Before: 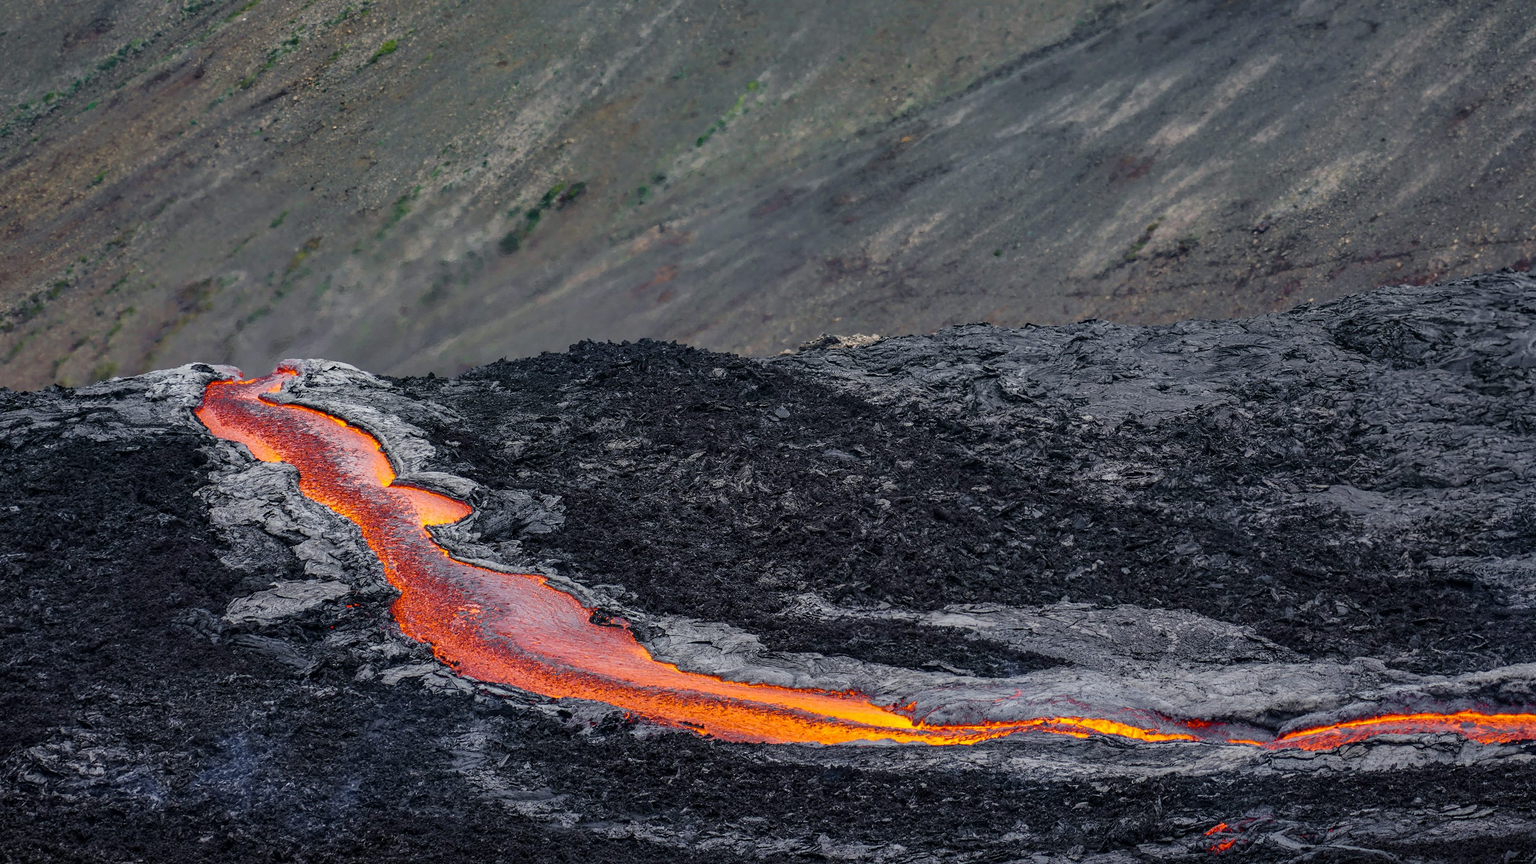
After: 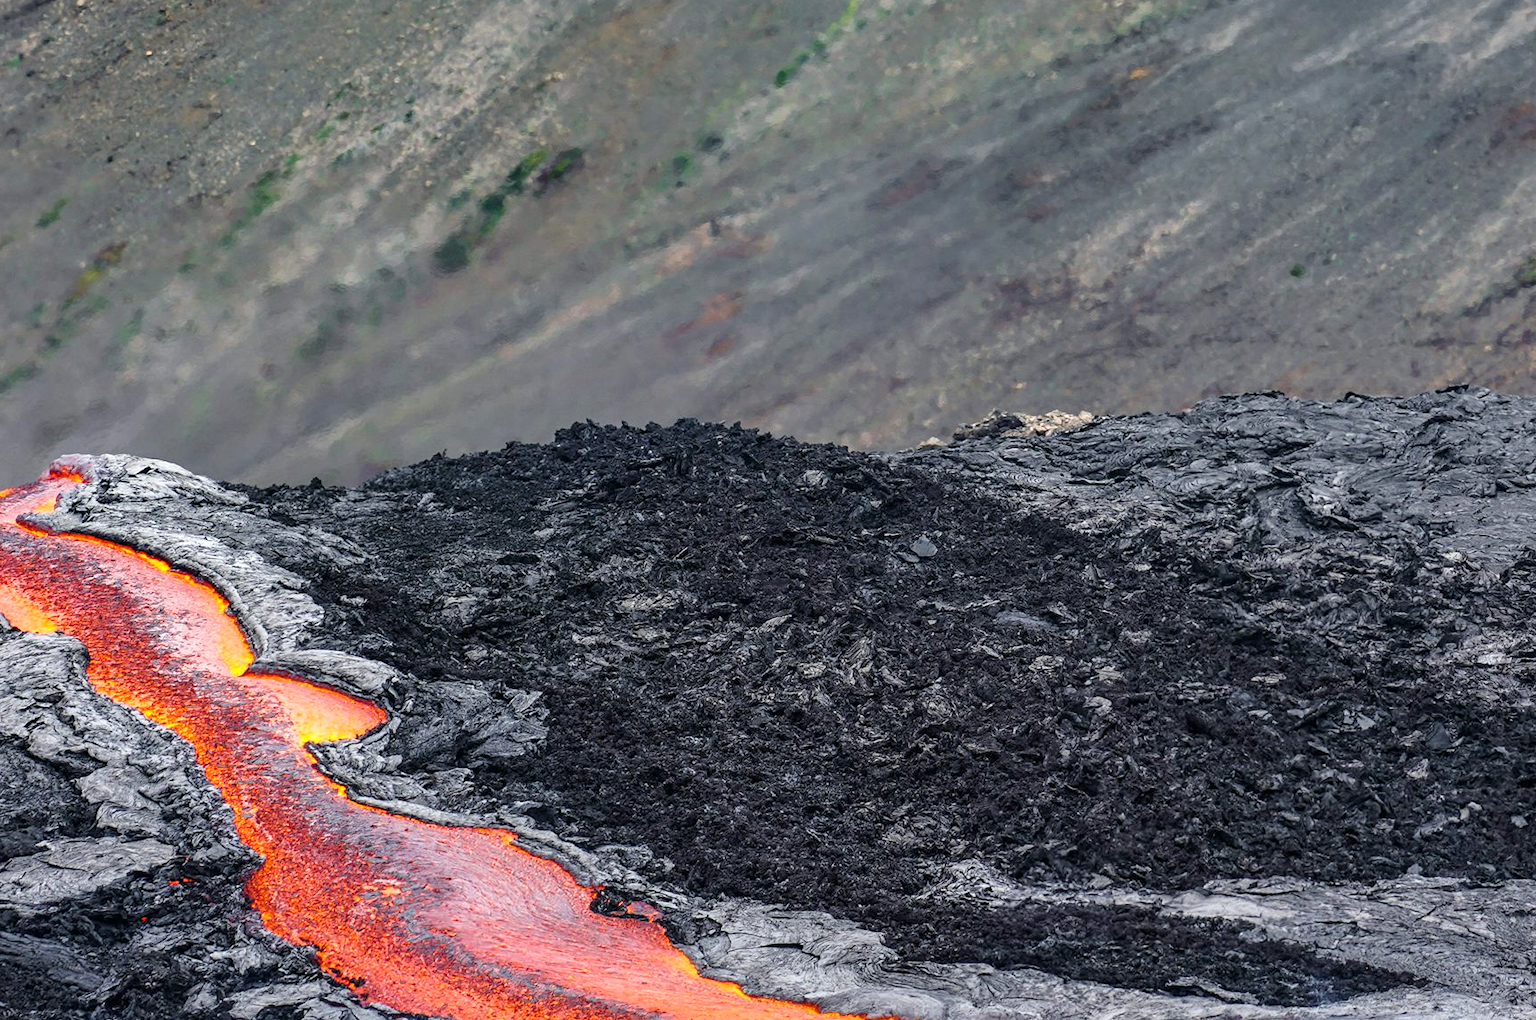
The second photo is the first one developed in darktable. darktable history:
exposure: exposure 0.636 EV, compensate highlight preservation false
crop: left 16.202%, top 11.208%, right 26.045%, bottom 20.557%
